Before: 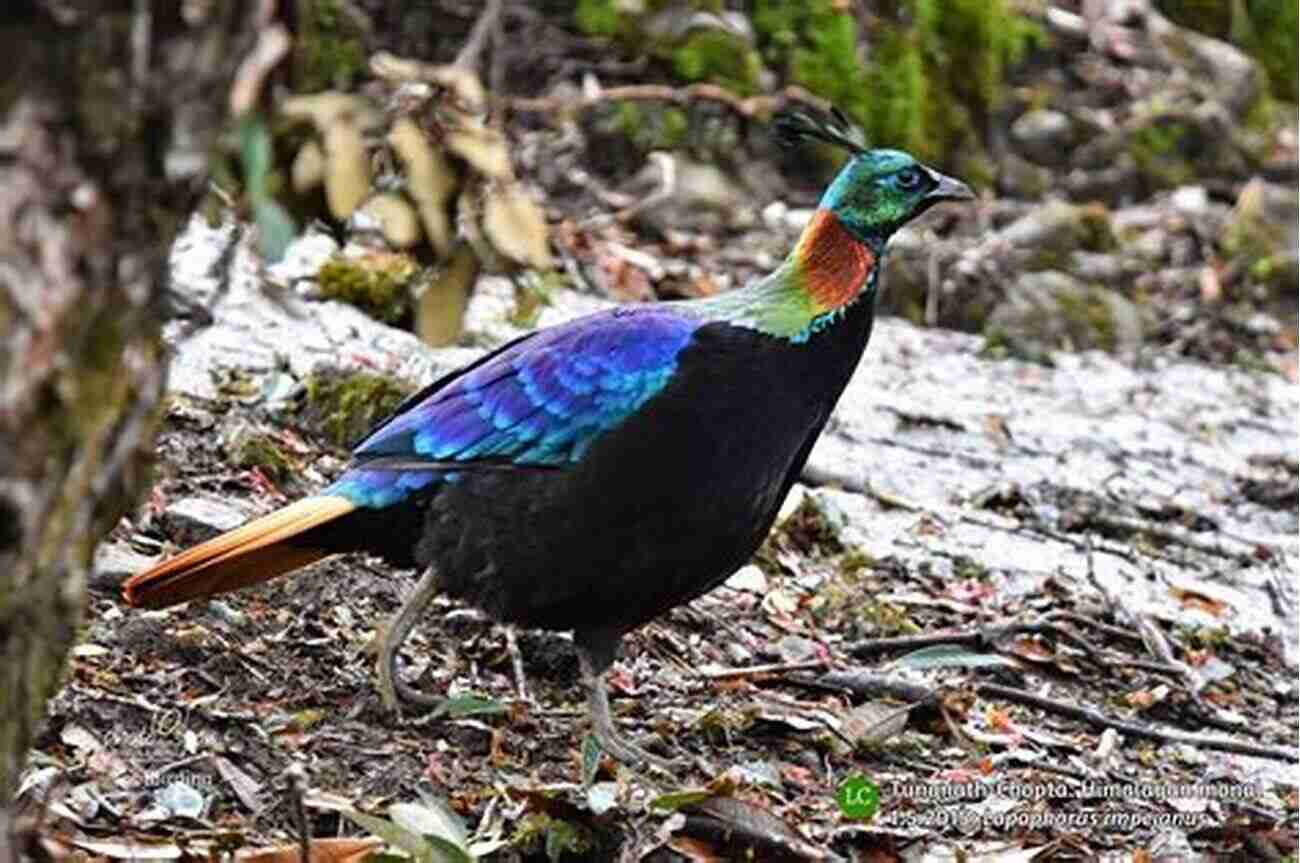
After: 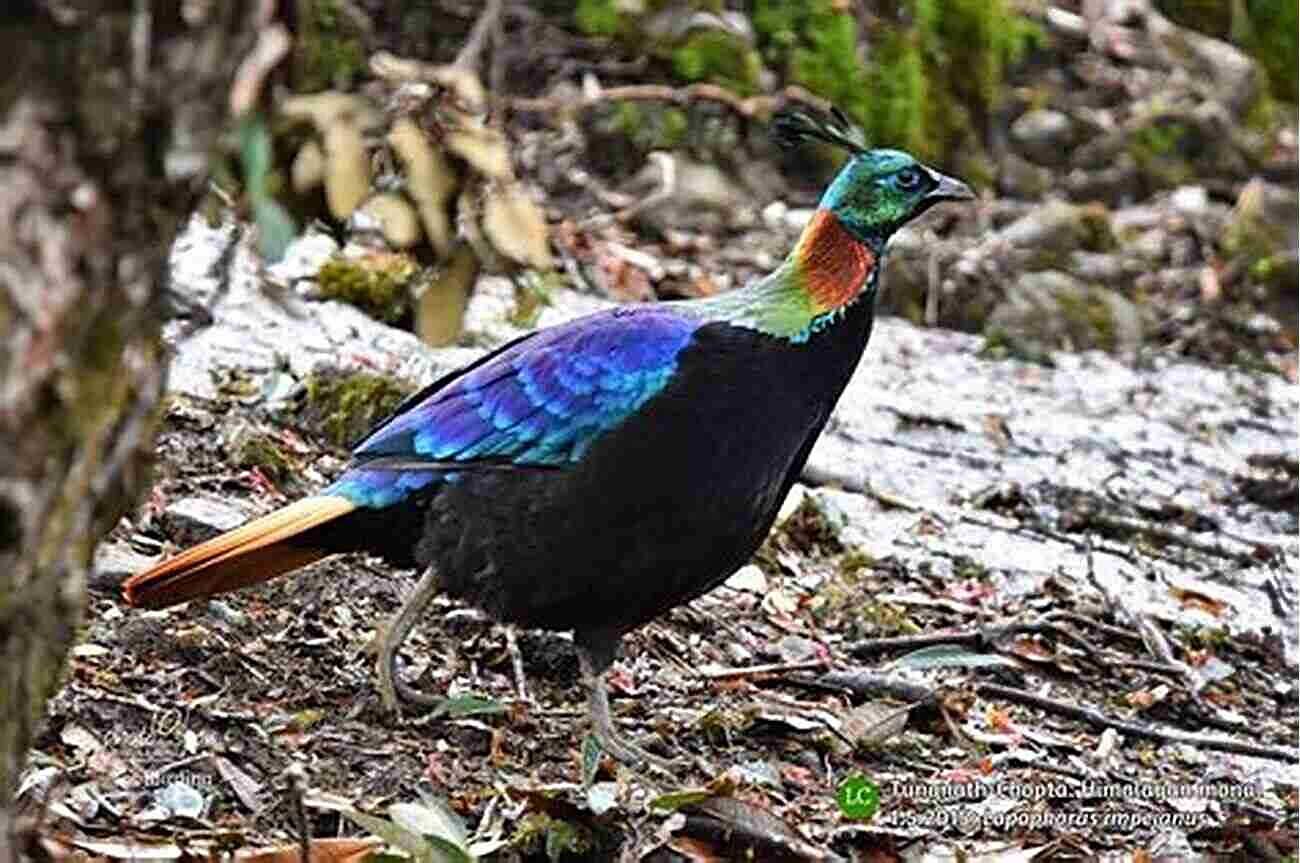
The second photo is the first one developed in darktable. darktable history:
sharpen: on, module defaults
shadows and highlights: shadows 30.62, highlights -62.95, soften with gaussian
